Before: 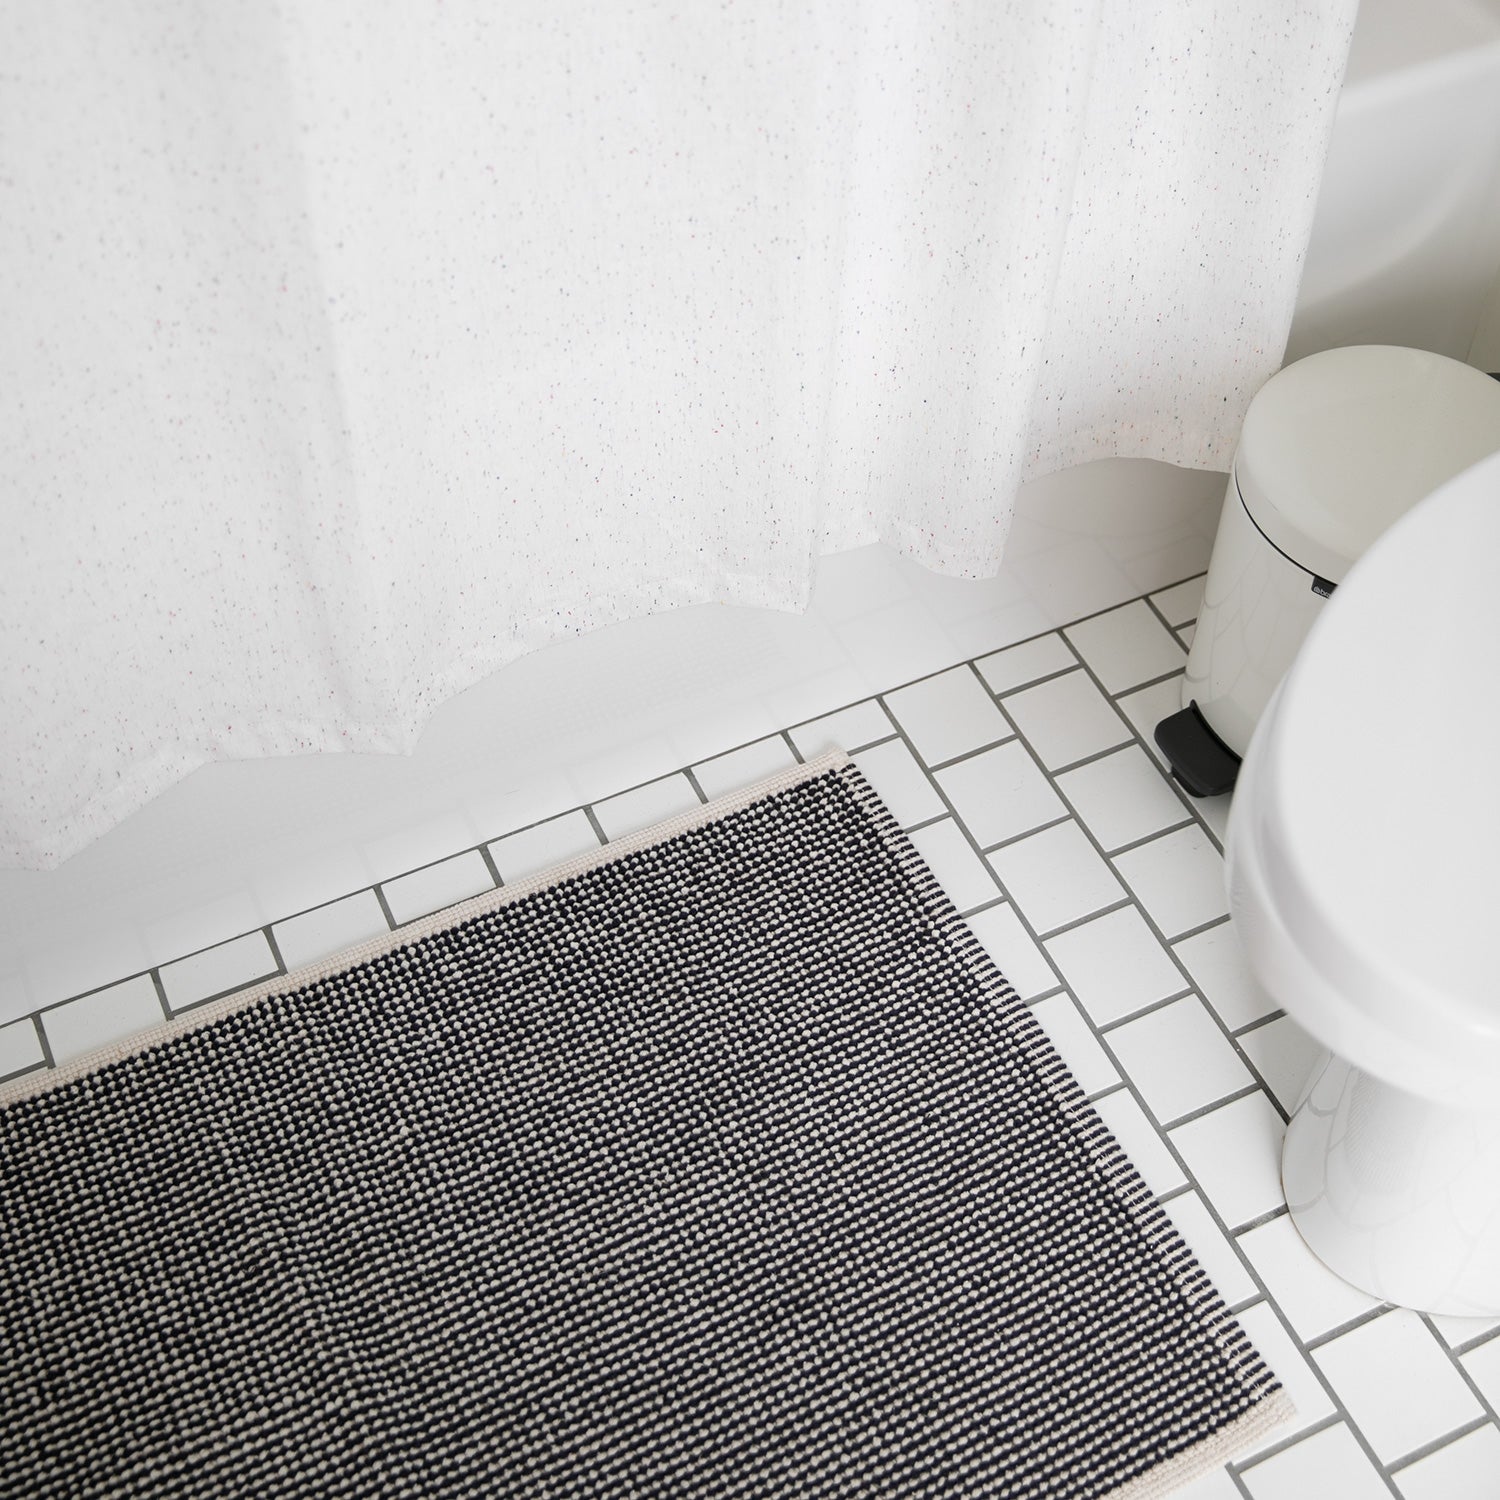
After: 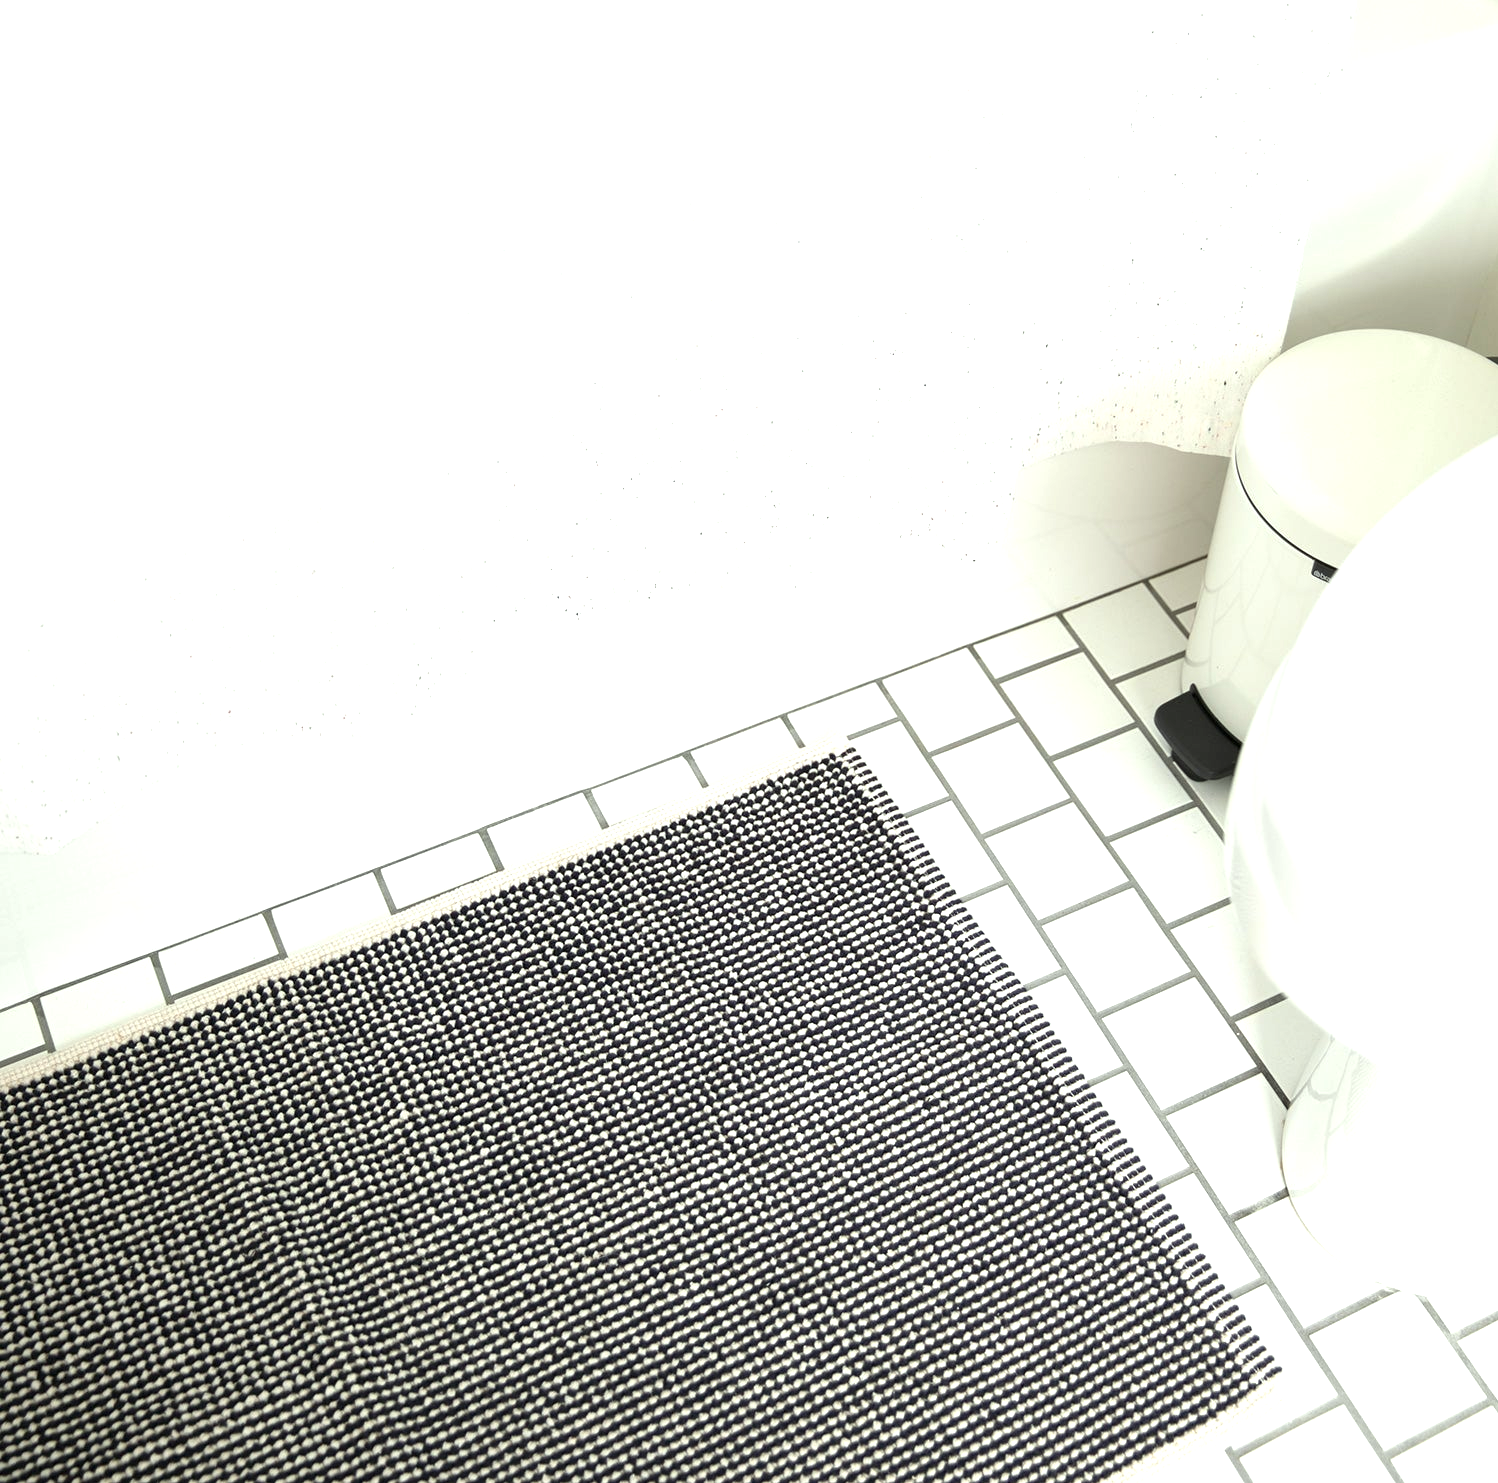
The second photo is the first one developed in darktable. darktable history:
crop: top 1.081%, right 0.081%
exposure: exposure 1 EV, compensate highlight preservation false
color correction: highlights a* -4.82, highlights b* 5.03, saturation 0.944
tone equalizer: edges refinement/feathering 500, mask exposure compensation -1.57 EV, preserve details no
